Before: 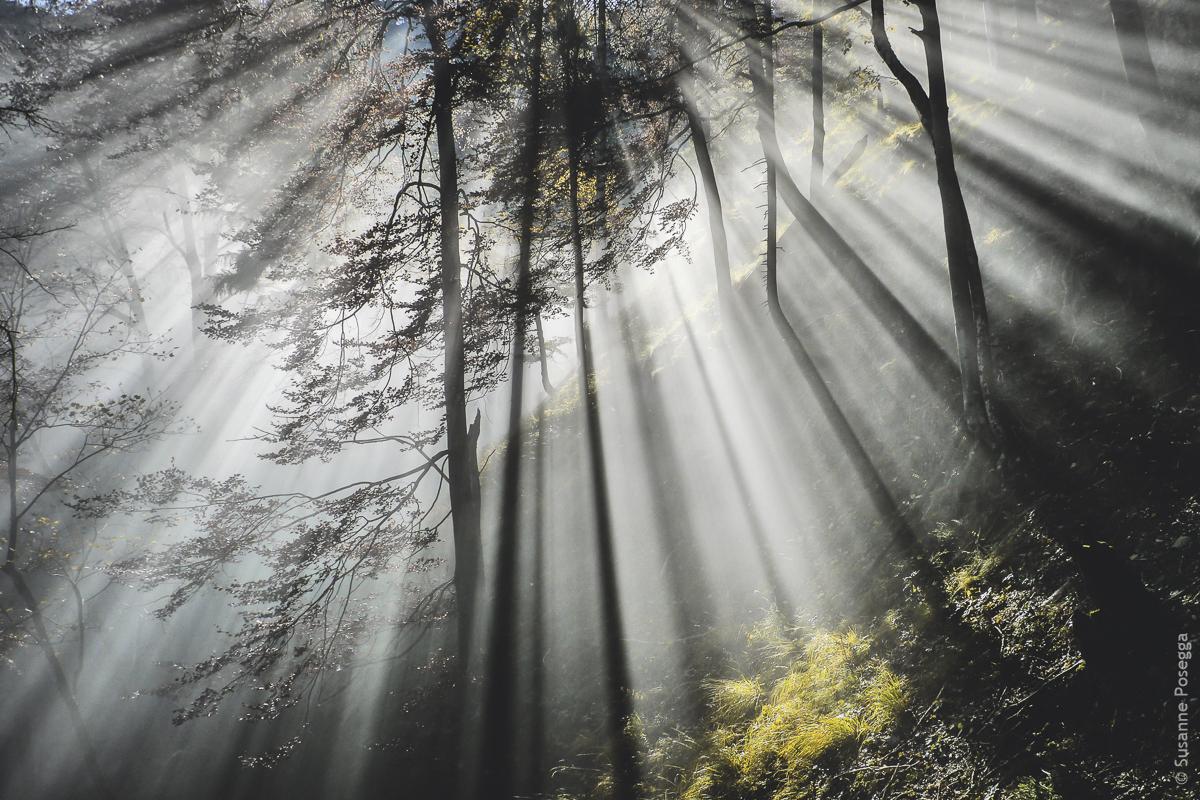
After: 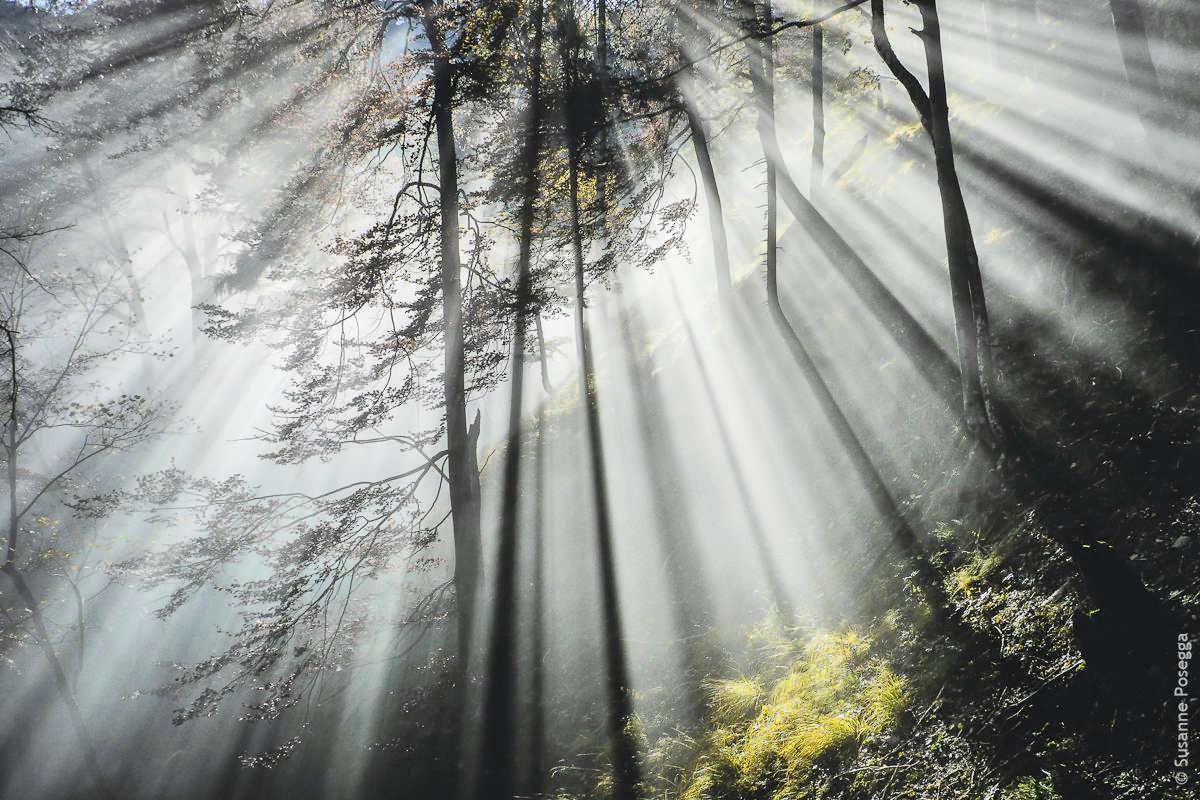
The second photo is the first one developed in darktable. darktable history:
tone curve: curves: ch0 [(0, 0) (0.003, 0.004) (0.011, 0.015) (0.025, 0.033) (0.044, 0.058) (0.069, 0.091) (0.1, 0.131) (0.136, 0.179) (0.177, 0.233) (0.224, 0.296) (0.277, 0.364) (0.335, 0.434) (0.399, 0.511) (0.468, 0.584) (0.543, 0.656) (0.623, 0.729) (0.709, 0.799) (0.801, 0.874) (0.898, 0.936) (1, 1)], preserve colors none
color look up table: target L [63.81, 45.09, 32.9, 100, 80.65, 72.43, 63.48, 57.86, 53.36, 42.88, 46.89, 39.02, 26.79, 70.96, 58.83, 50.59, 50.1, 24.89, 23.46, 8.003, 63.4, 48.42, 42.67, 26.97, 0 ×25], target a [-24.39, -42.34, -12.78, -0.001, 0.271, 5.472, 25.32, 24.26, 45.76, -0.299, 55.7, 56.42, 15.07, -0.204, -0.338, 9.839, 56.17, 27.79, 14.5, -0.003, -36.46, -24.4, -3.503, -0.181, 0 ×25], target b [60.3, 34.69, 24.5, 0.012, 1.088, 80.37, 69.09, 17.83, 56.74, 0.1, 19.55, 30.08, 17.45, -1.187, -1.419, -28.95, -14.98, -18.92, -52.25, -0.022, -3.512, -32.37, -28.2, -1.036, 0 ×25], num patches 24
